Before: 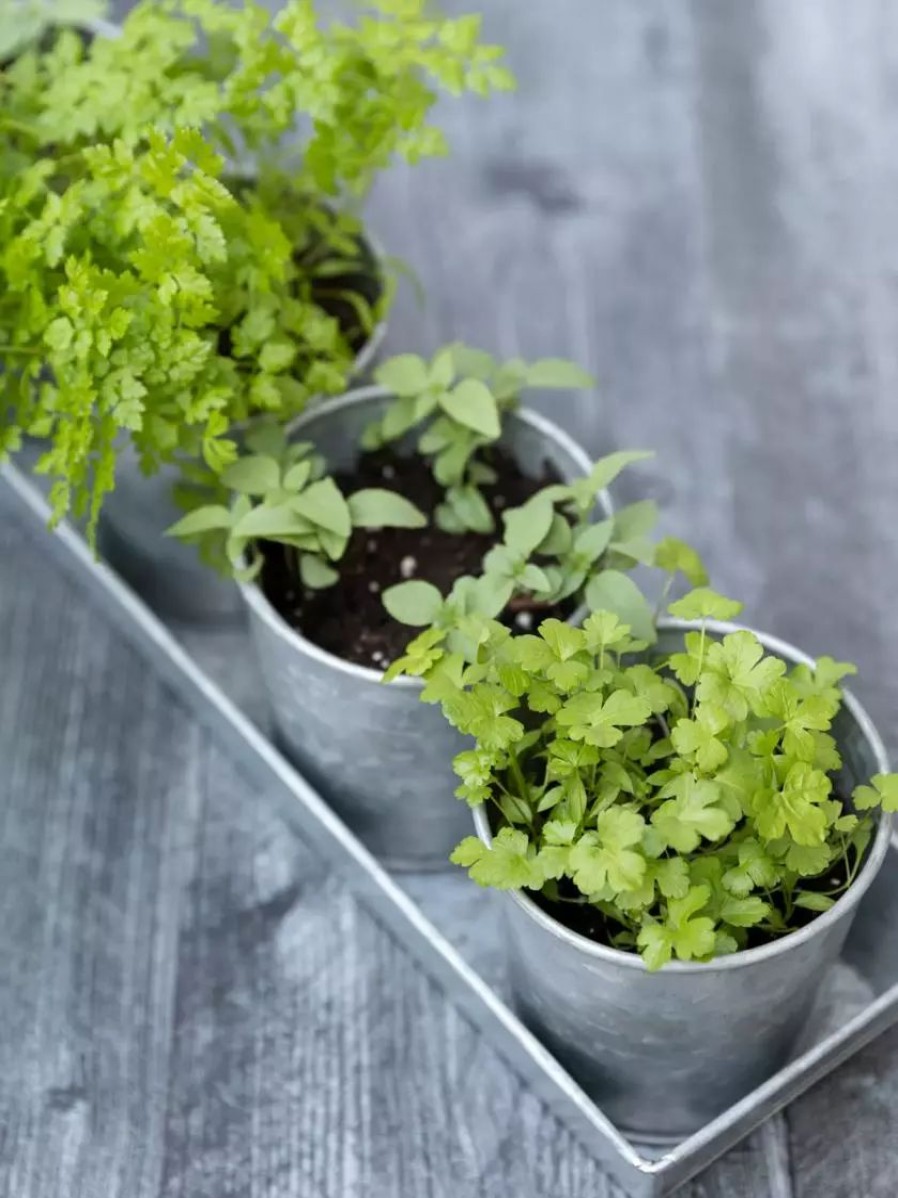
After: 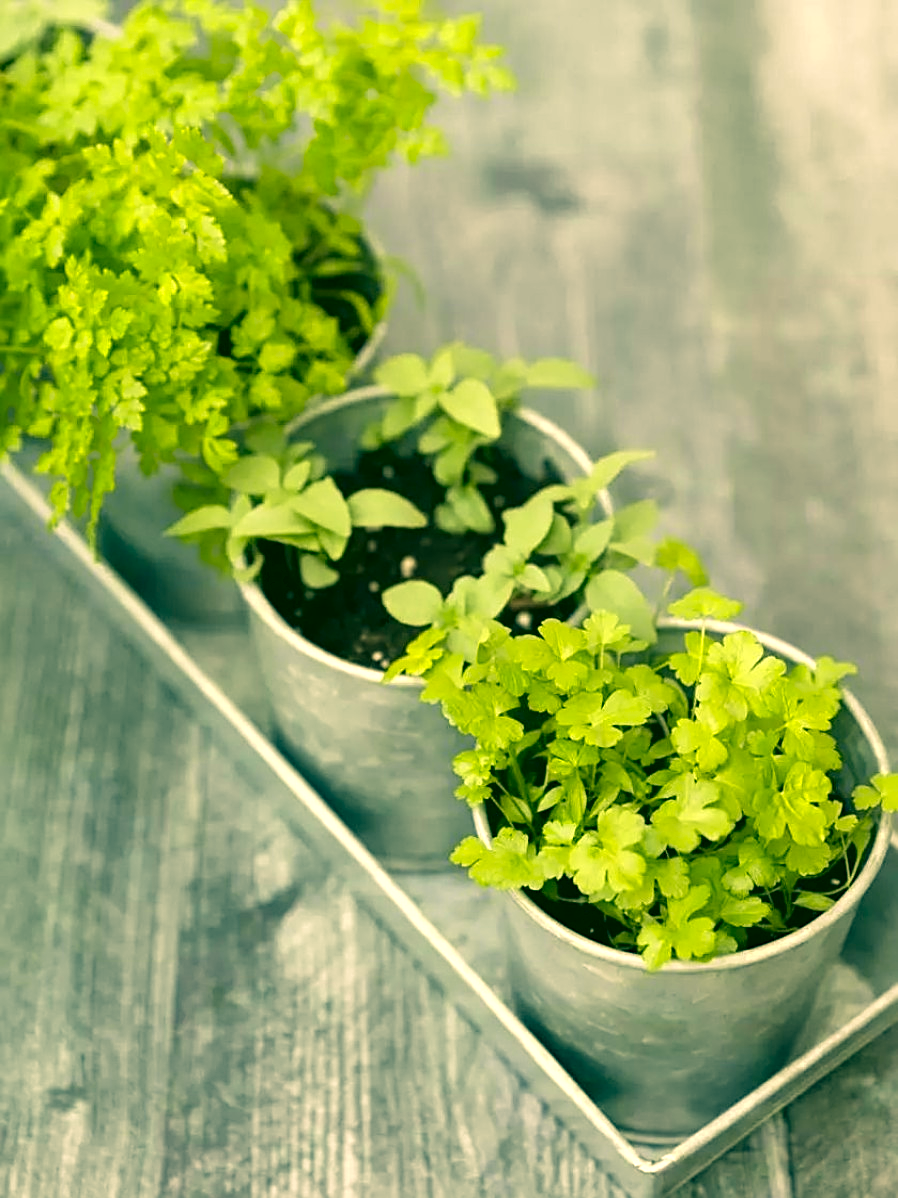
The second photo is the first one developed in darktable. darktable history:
velvia: on, module defaults
exposure: black level correction 0, exposure 0.5 EV, compensate highlight preservation false
color correction: highlights a* 5.62, highlights b* 33.57, shadows a* -25.86, shadows b* 4.02
sharpen: on, module defaults
